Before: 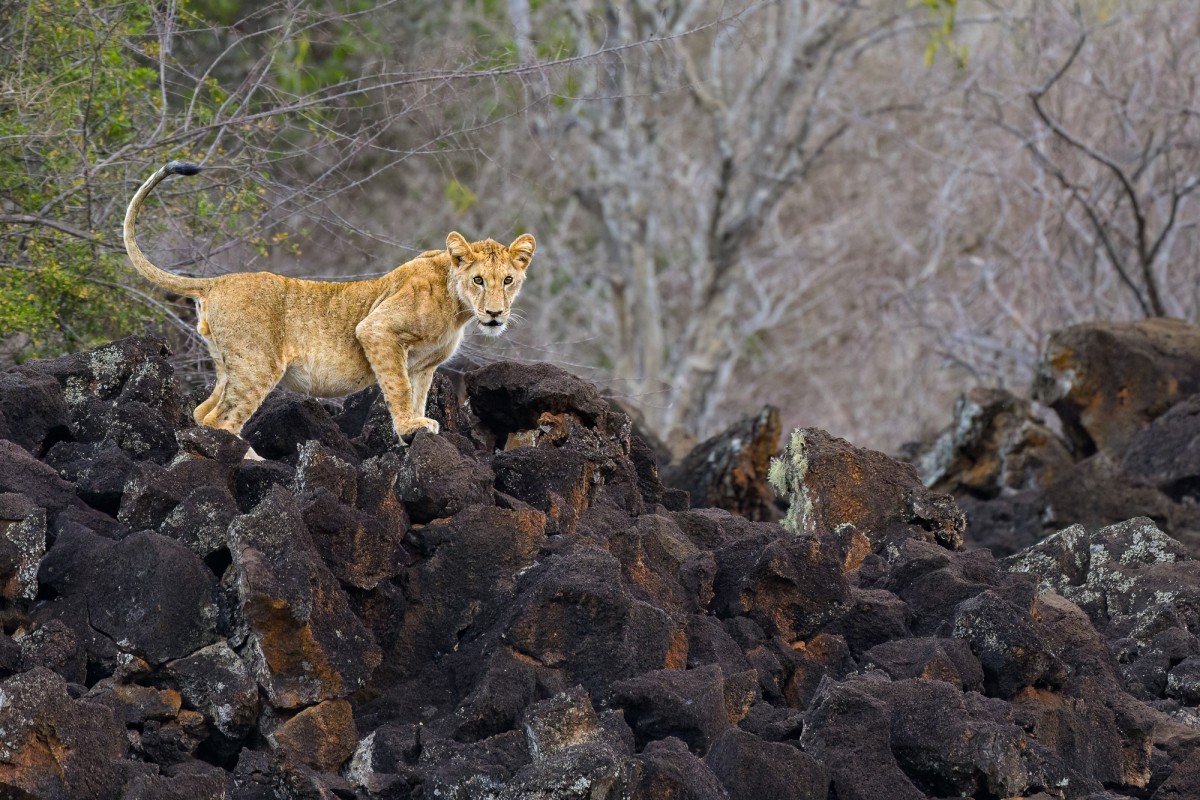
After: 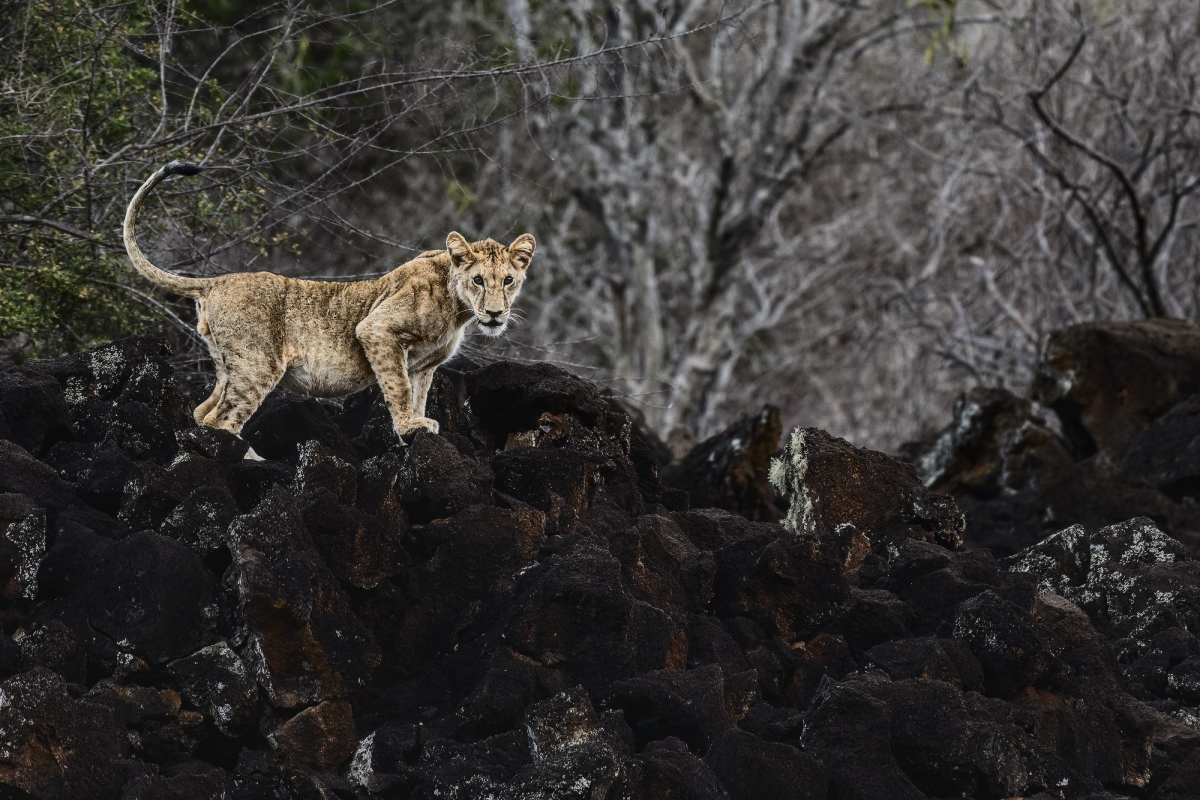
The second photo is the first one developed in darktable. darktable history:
shadows and highlights: shadows 12, white point adjustment 1.2, soften with gaussian
exposure: black level correction -0.036, exposure -0.497 EV, compensate highlight preservation false
local contrast: on, module defaults
tone curve: curves: ch0 [(0, 0) (0.91, 0.76) (0.997, 0.913)], color space Lab, linked channels, preserve colors none
contrast brightness saturation: contrast 0.5, saturation -0.1
